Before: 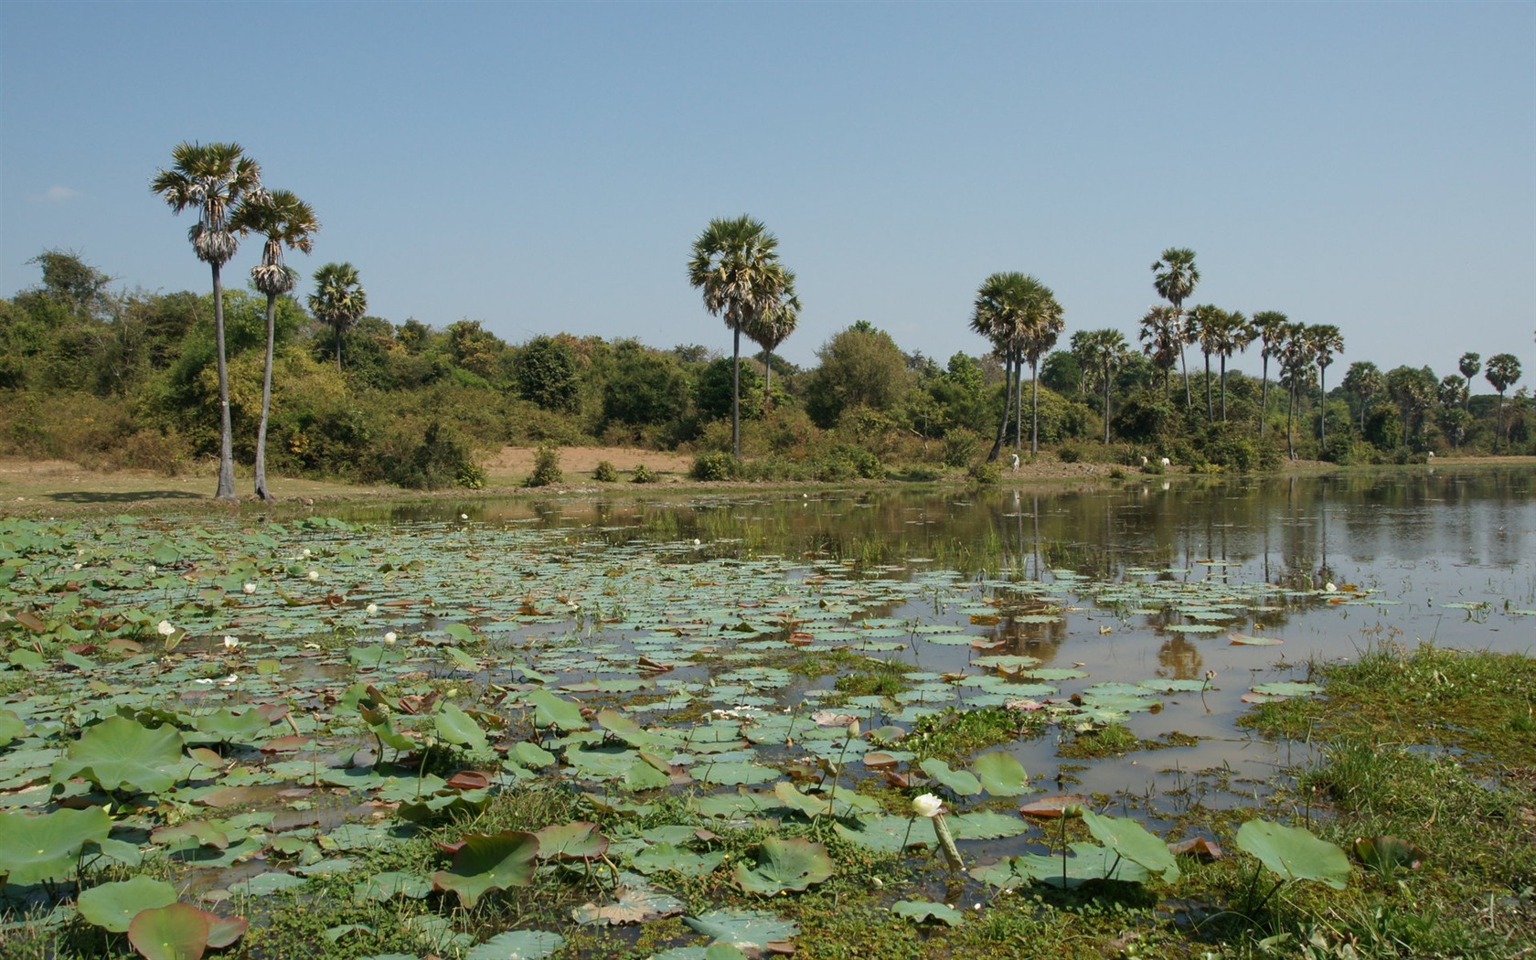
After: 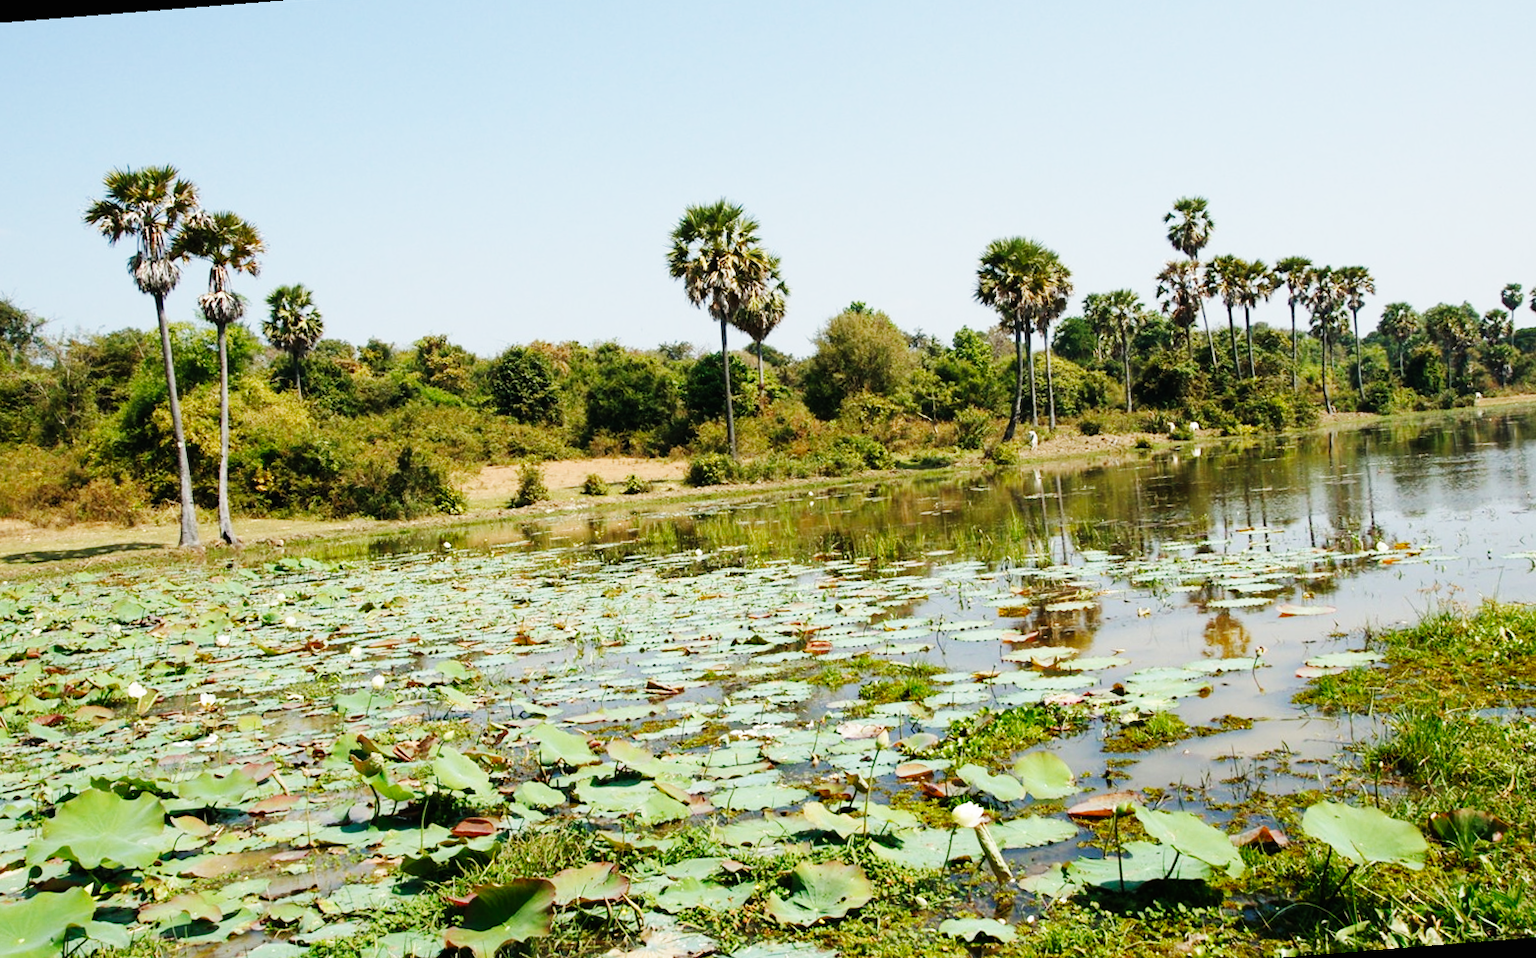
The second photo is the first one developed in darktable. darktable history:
rotate and perspective: rotation -4.57°, crop left 0.054, crop right 0.944, crop top 0.087, crop bottom 0.914
crop and rotate: left 0.126%
base curve: curves: ch0 [(0, 0) (0, 0) (0.002, 0.001) (0.008, 0.003) (0.019, 0.011) (0.037, 0.037) (0.064, 0.11) (0.102, 0.232) (0.152, 0.379) (0.216, 0.524) (0.296, 0.665) (0.394, 0.789) (0.512, 0.881) (0.651, 0.945) (0.813, 0.986) (1, 1)], preserve colors none
